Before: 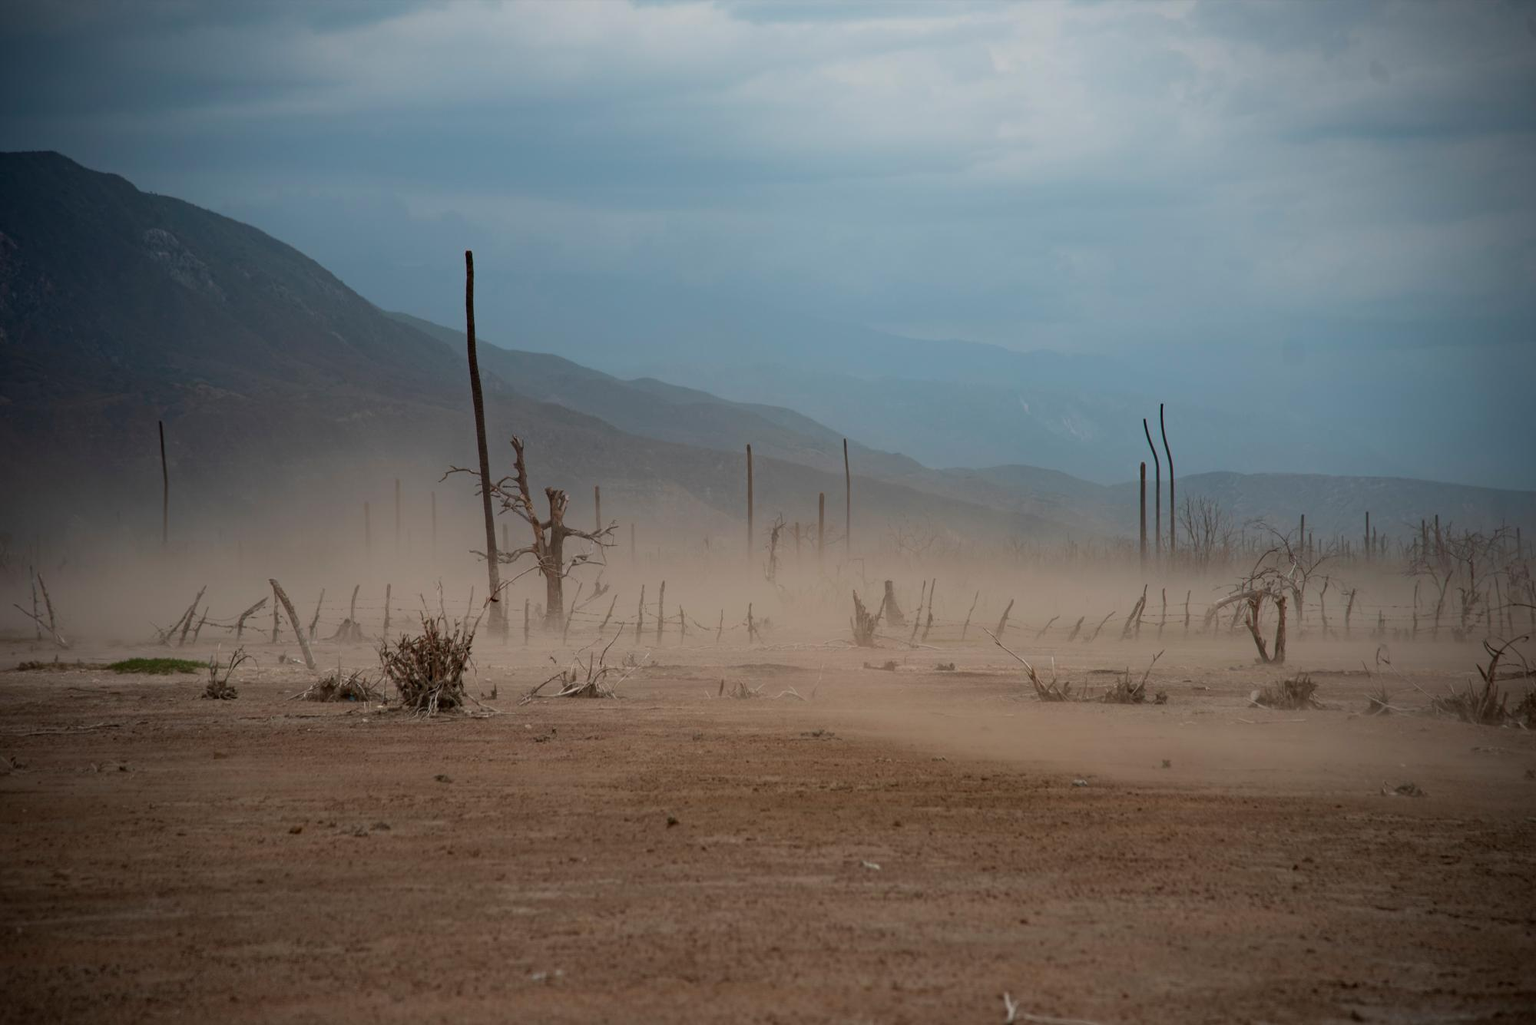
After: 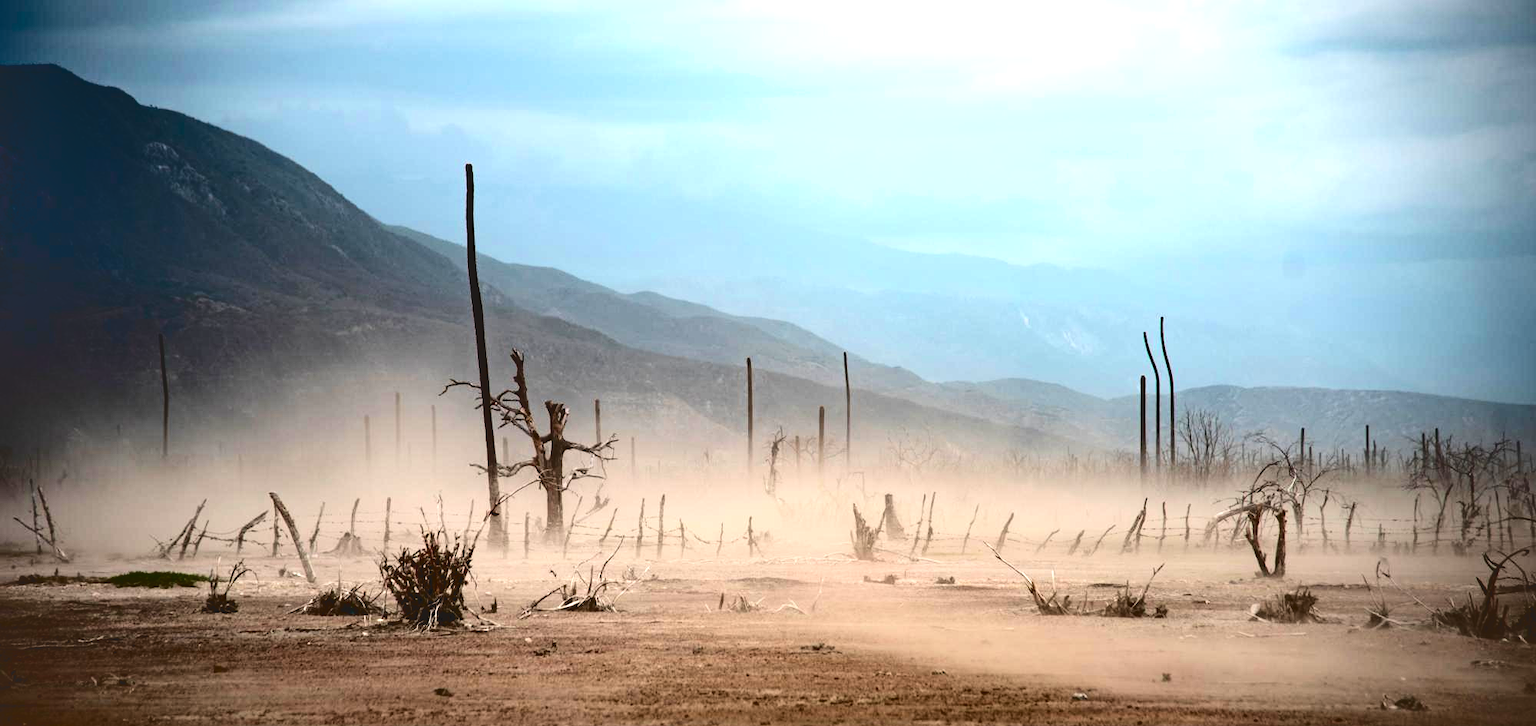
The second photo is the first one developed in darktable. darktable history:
filmic rgb: black relative exposure -7.65 EV, white relative exposure 4.56 EV, hardness 3.61, color science v6 (2022)
levels: mode automatic, white 90.69%
crop and rotate: top 8.502%, bottom 20.597%
exposure: exposure -0.072 EV, compensate exposure bias true, compensate highlight preservation false
contrast brightness saturation: saturation 0.104
shadows and highlights: shadows 52.05, highlights -28.42, soften with gaussian
tone curve: curves: ch0 [(0, 0) (0.003, 0.068) (0.011, 0.068) (0.025, 0.068) (0.044, 0.068) (0.069, 0.072) (0.1, 0.072) (0.136, 0.077) (0.177, 0.095) (0.224, 0.126) (0.277, 0.2) (0.335, 0.3) (0.399, 0.407) (0.468, 0.52) (0.543, 0.624) (0.623, 0.721) (0.709, 0.811) (0.801, 0.88) (0.898, 0.942) (1, 1)], color space Lab, independent channels, preserve colors none
